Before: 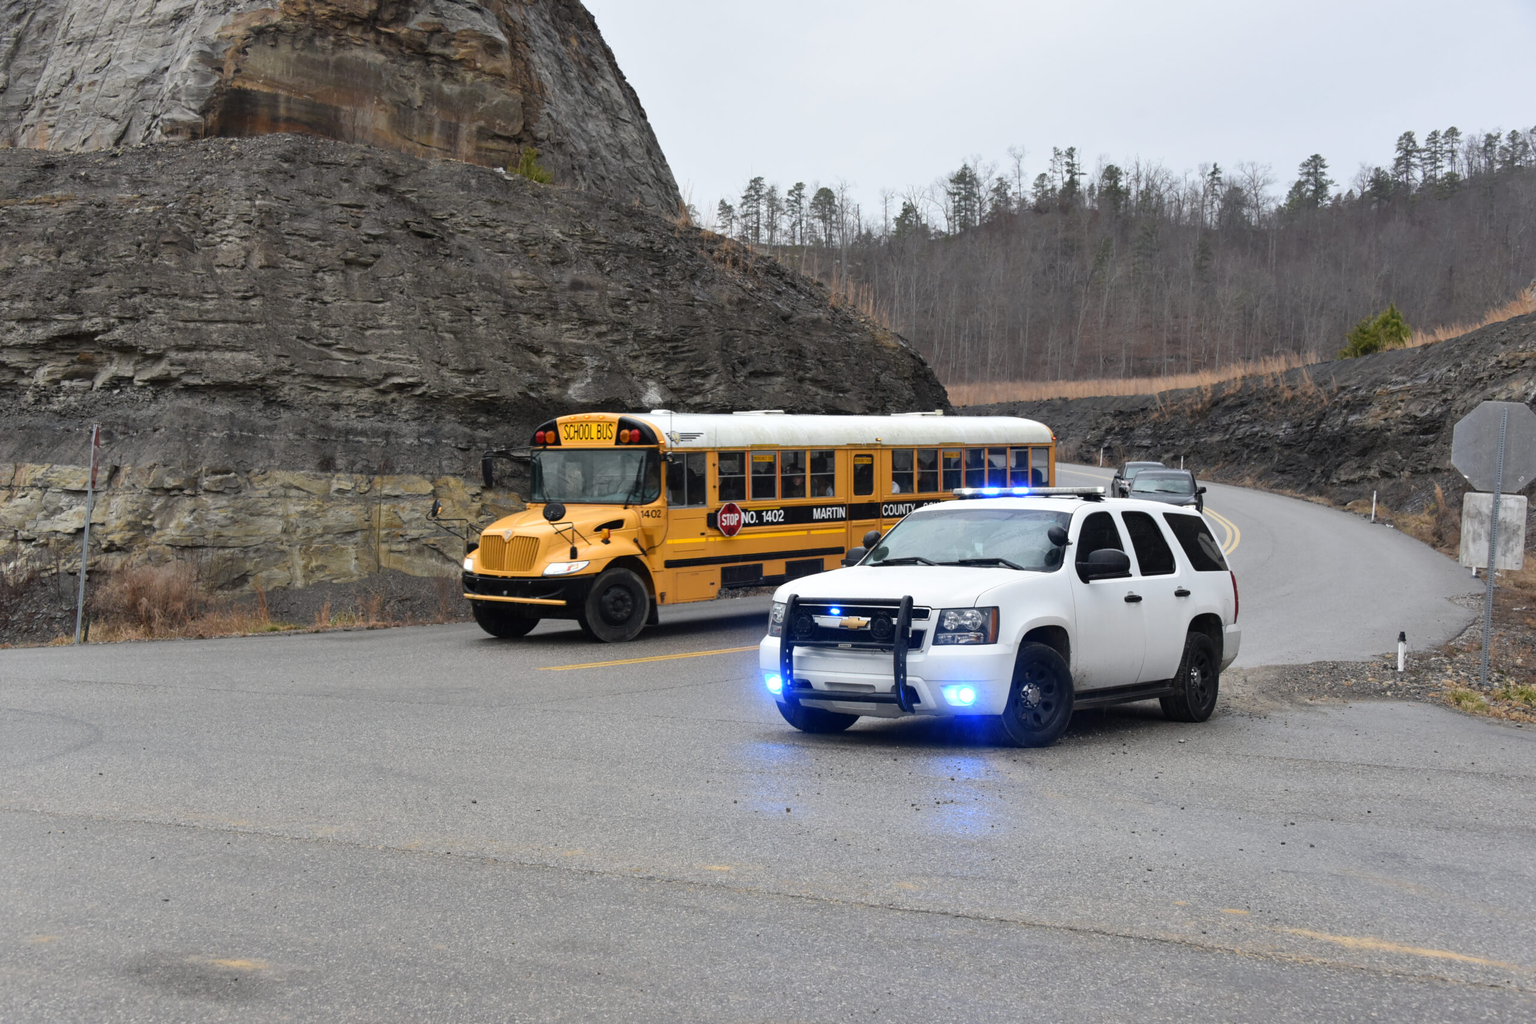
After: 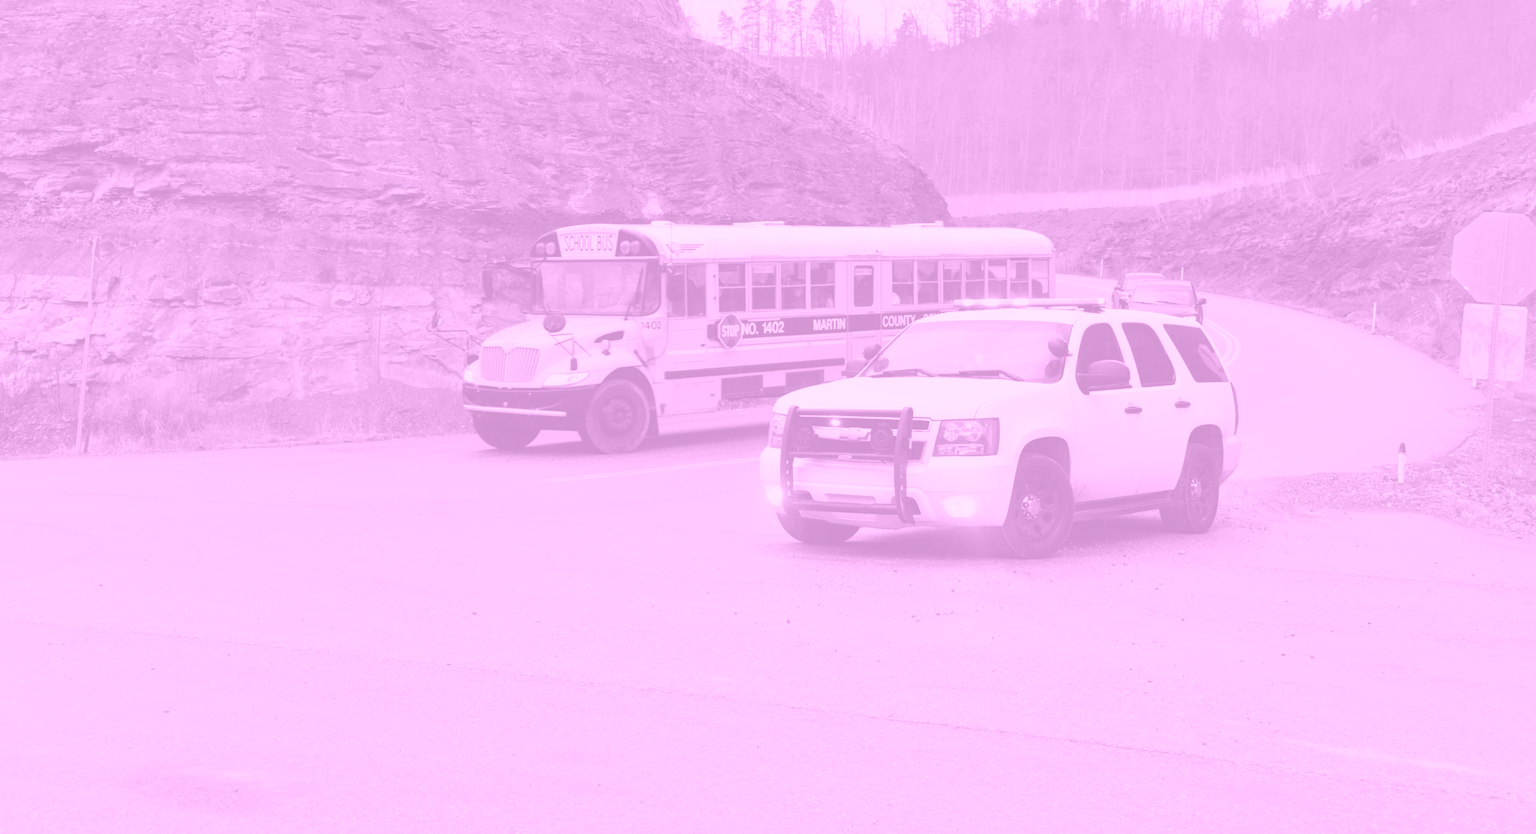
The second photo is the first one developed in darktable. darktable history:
crop and rotate: top 18.507%
colorize: hue 331.2°, saturation 75%, source mix 30.28%, lightness 70.52%, version 1
